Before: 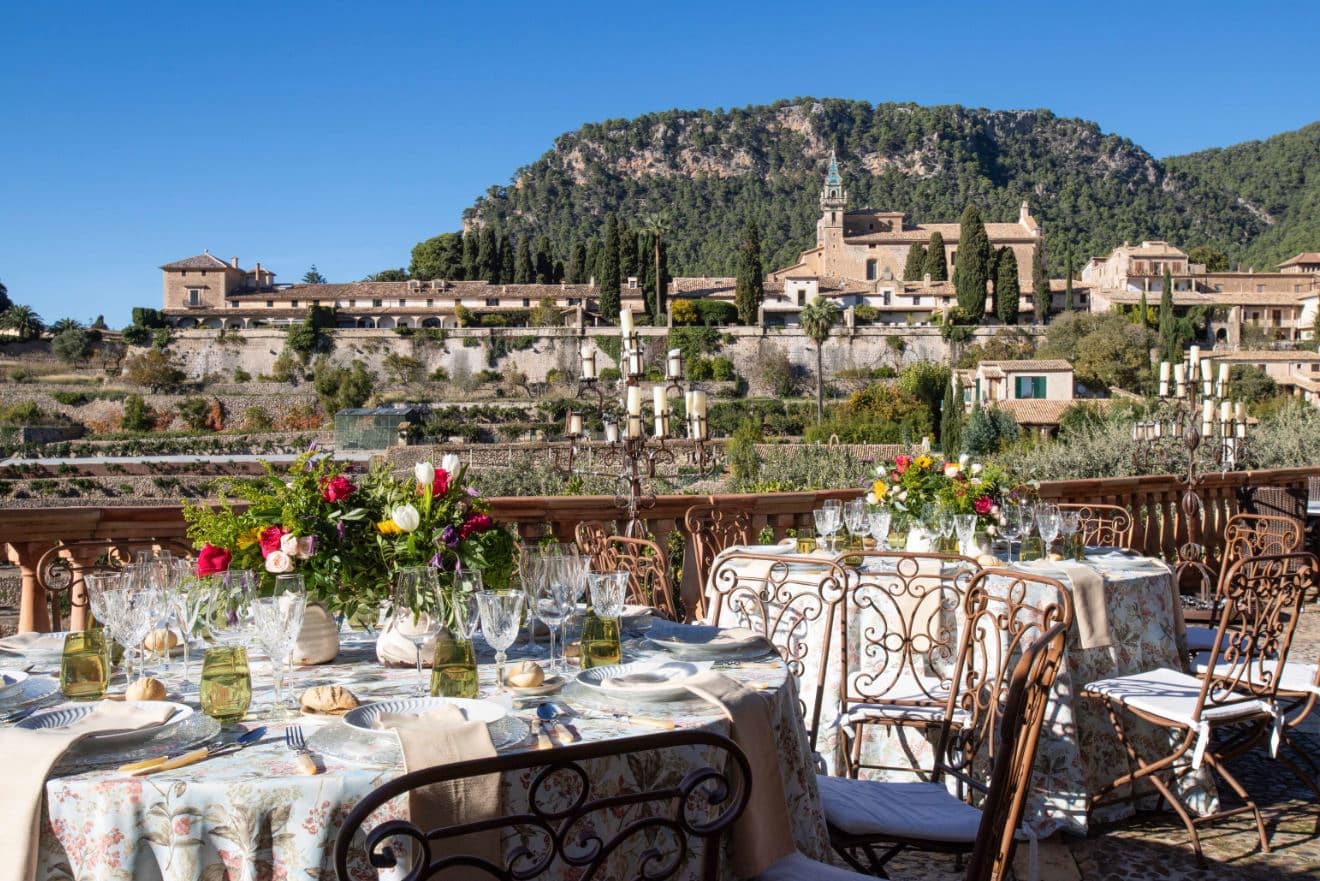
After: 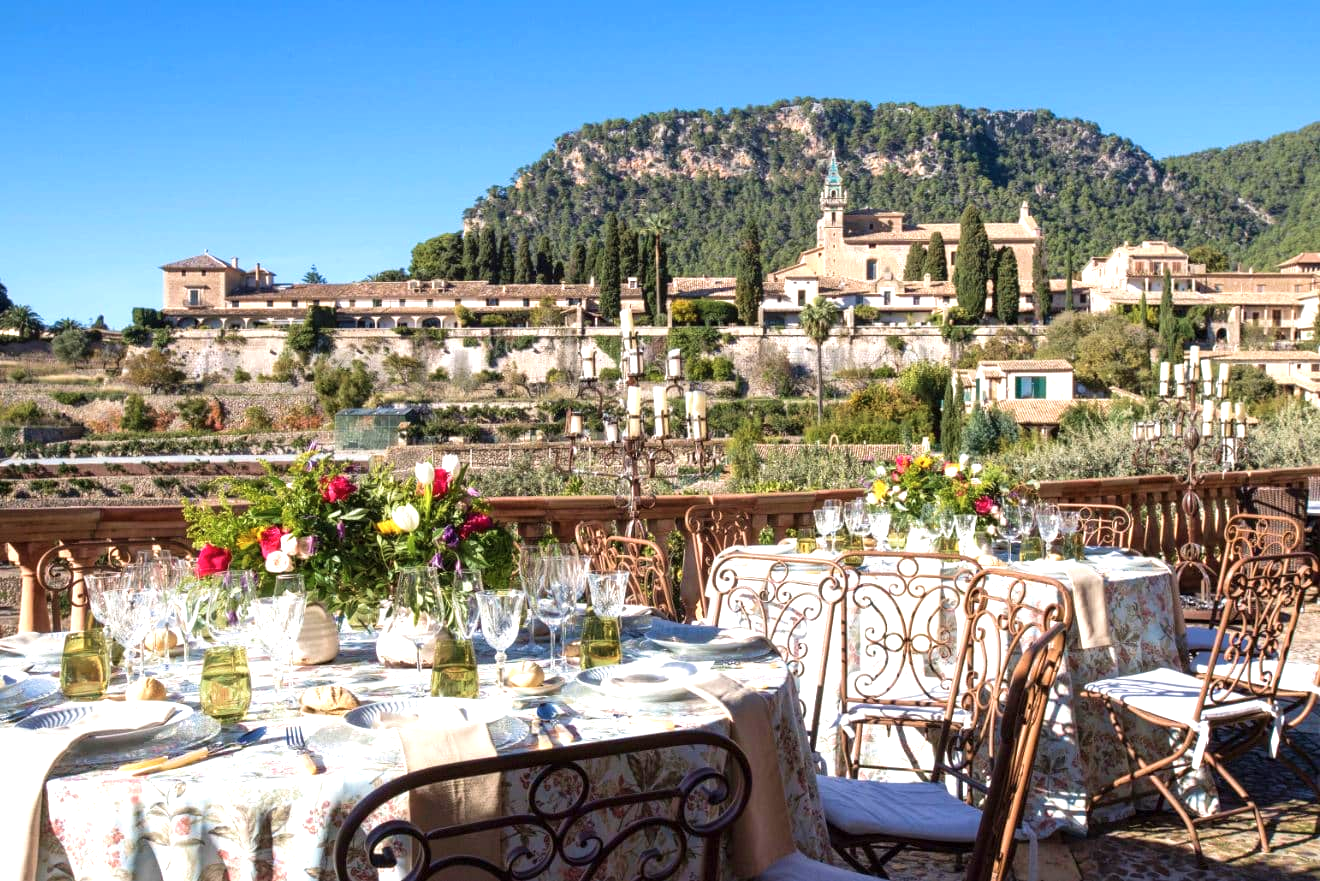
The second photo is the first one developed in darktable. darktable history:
color zones: curves: ch0 [(0.25, 0.5) (0.428, 0.473) (0.75, 0.5)]; ch1 [(0.243, 0.479) (0.398, 0.452) (0.75, 0.5)]
exposure: exposure 0.7 EV, compensate highlight preservation false
velvia: on, module defaults
